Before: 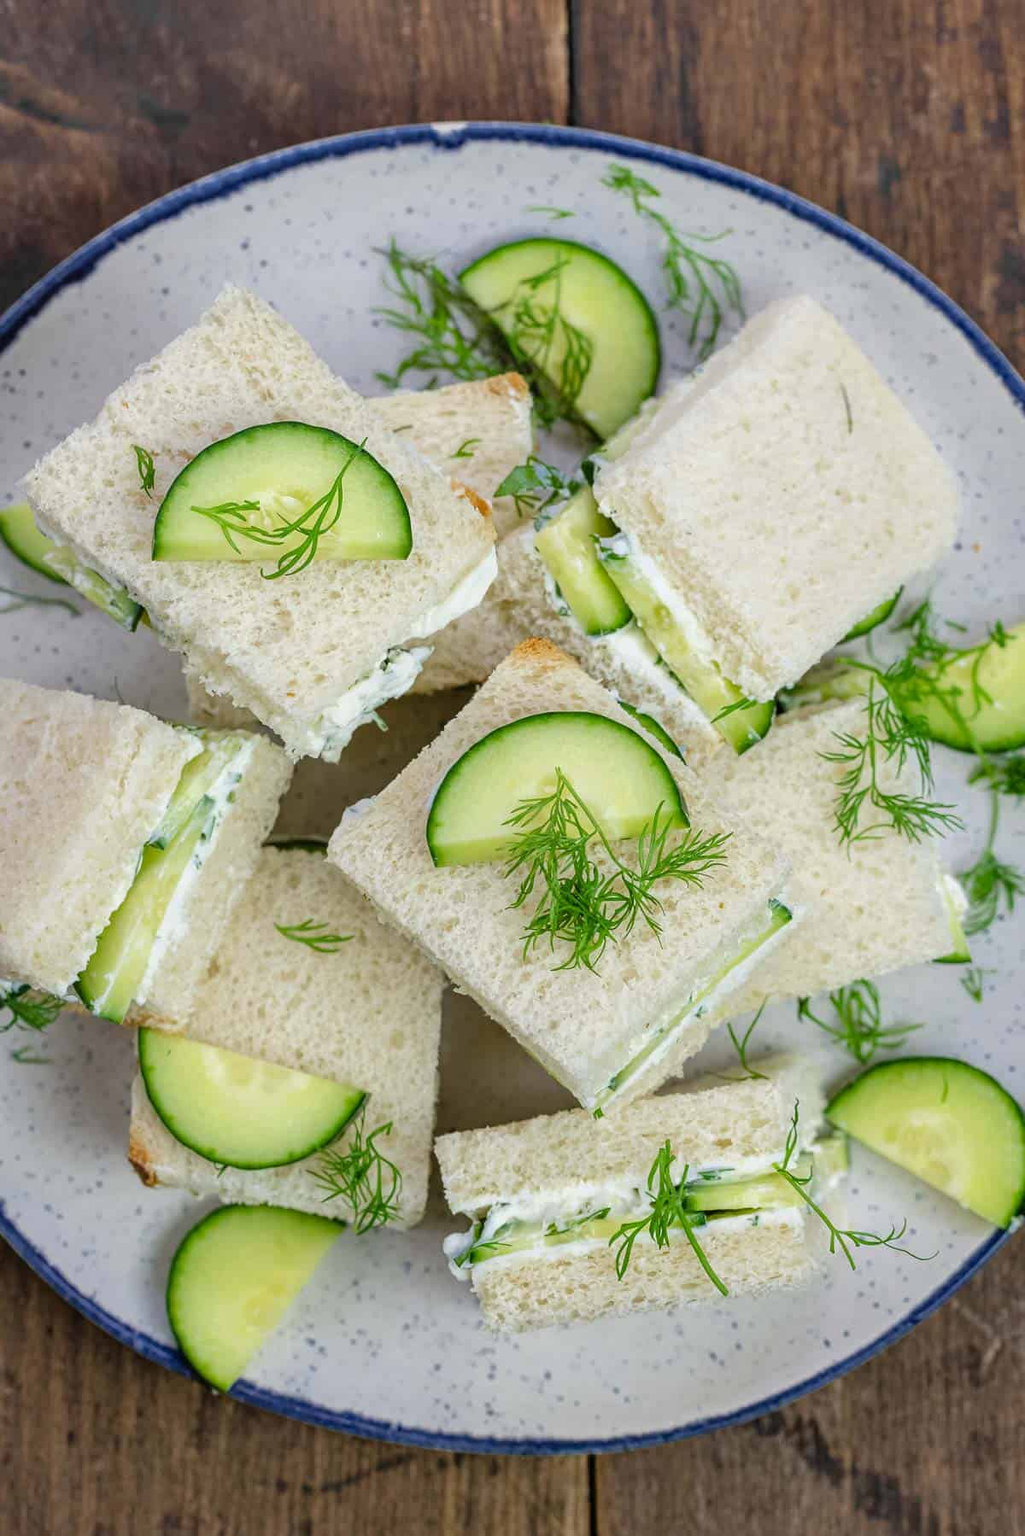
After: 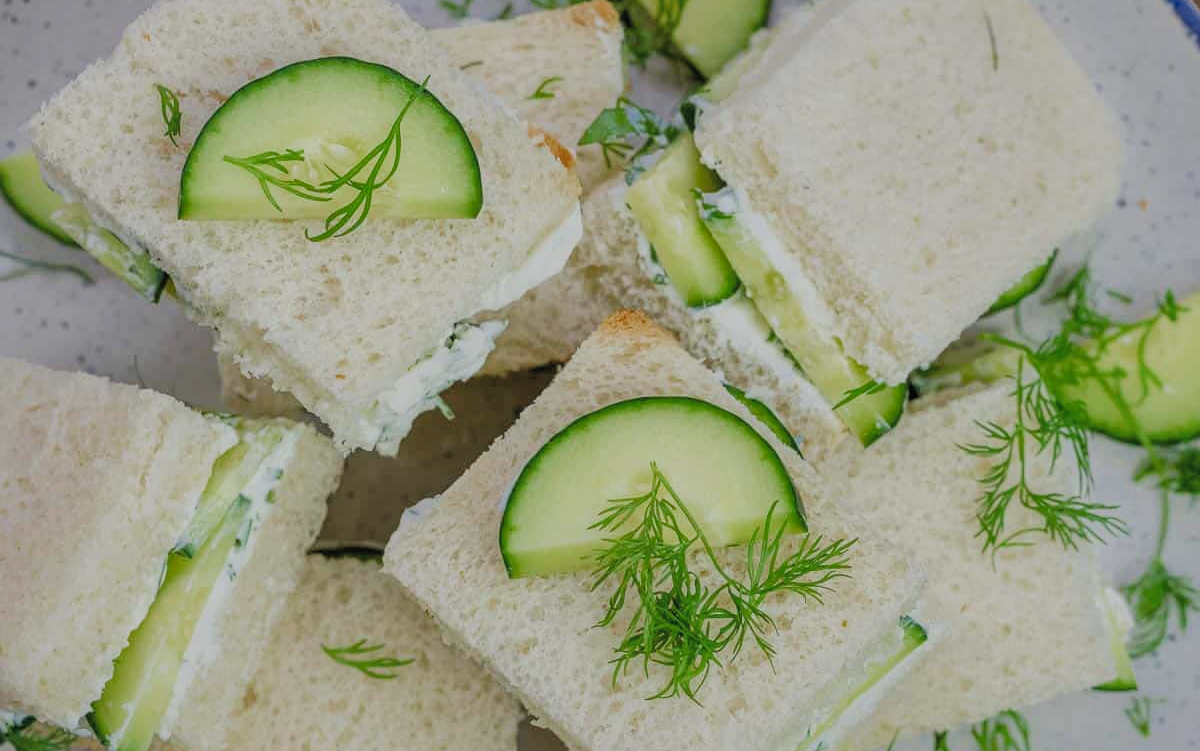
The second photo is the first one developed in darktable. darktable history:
filmic rgb: black relative exposure -7.65 EV, white relative exposure 4.56 EV, hardness 3.61, color science v4 (2020)
local contrast: detail 109%
shadows and highlights: highlights color adjustment 40.35%
crop and rotate: top 24.378%, bottom 33.871%
